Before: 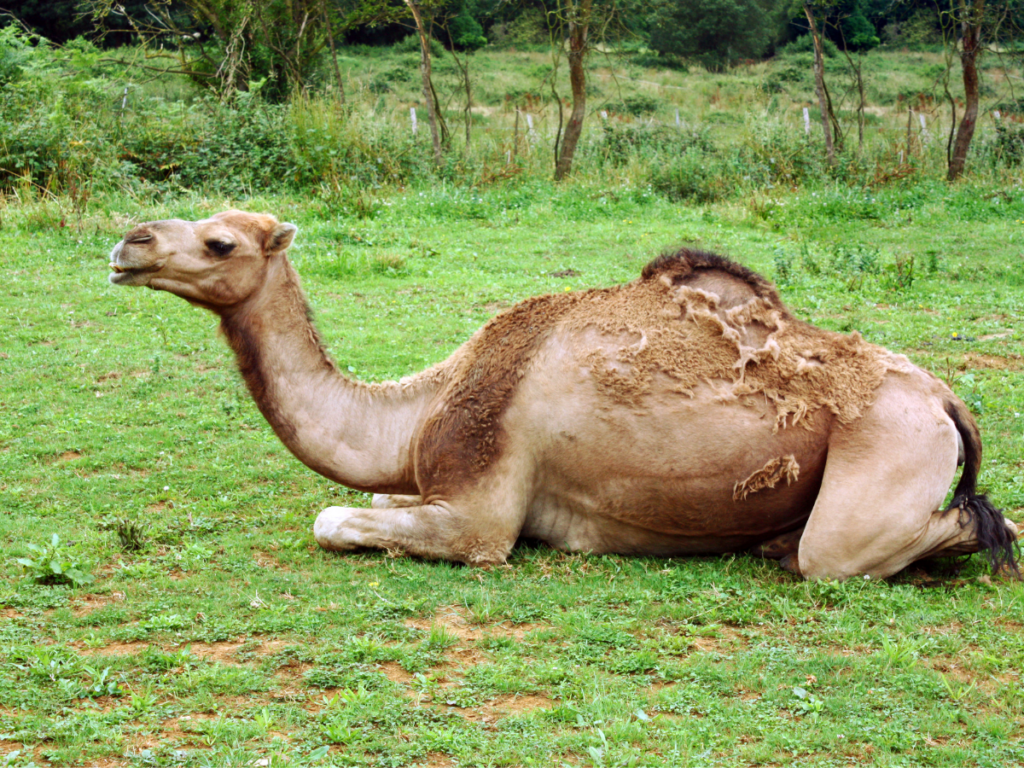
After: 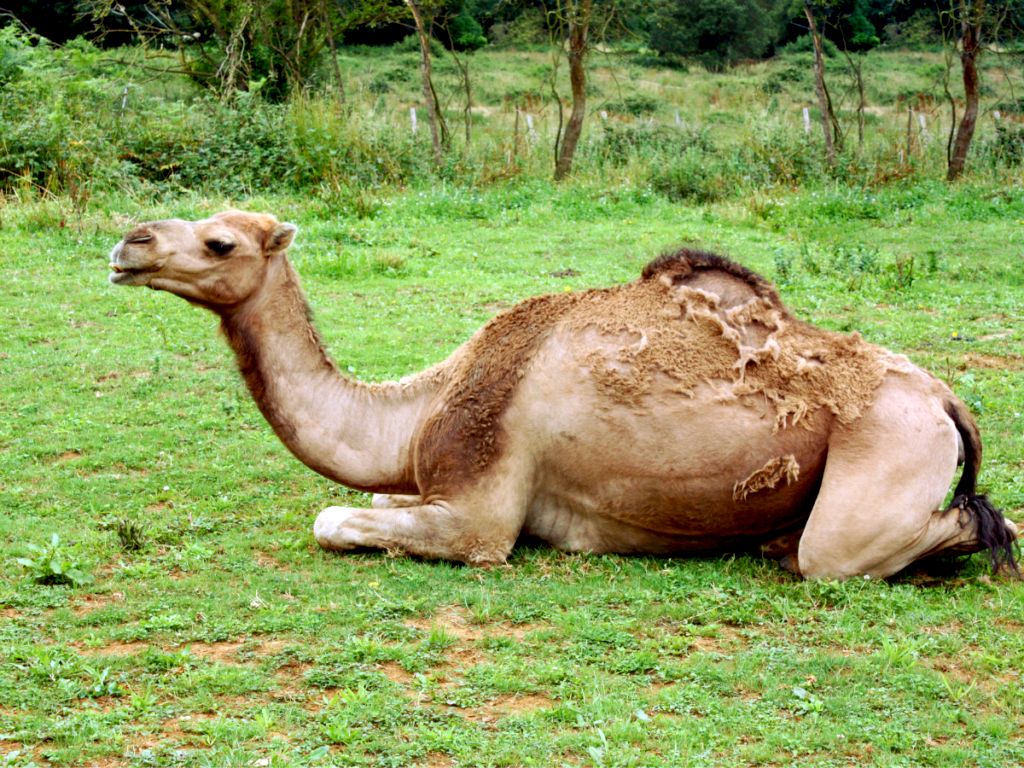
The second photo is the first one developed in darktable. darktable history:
exposure: black level correction 0.009, exposure 0.113 EV, compensate exposure bias true, compensate highlight preservation false
